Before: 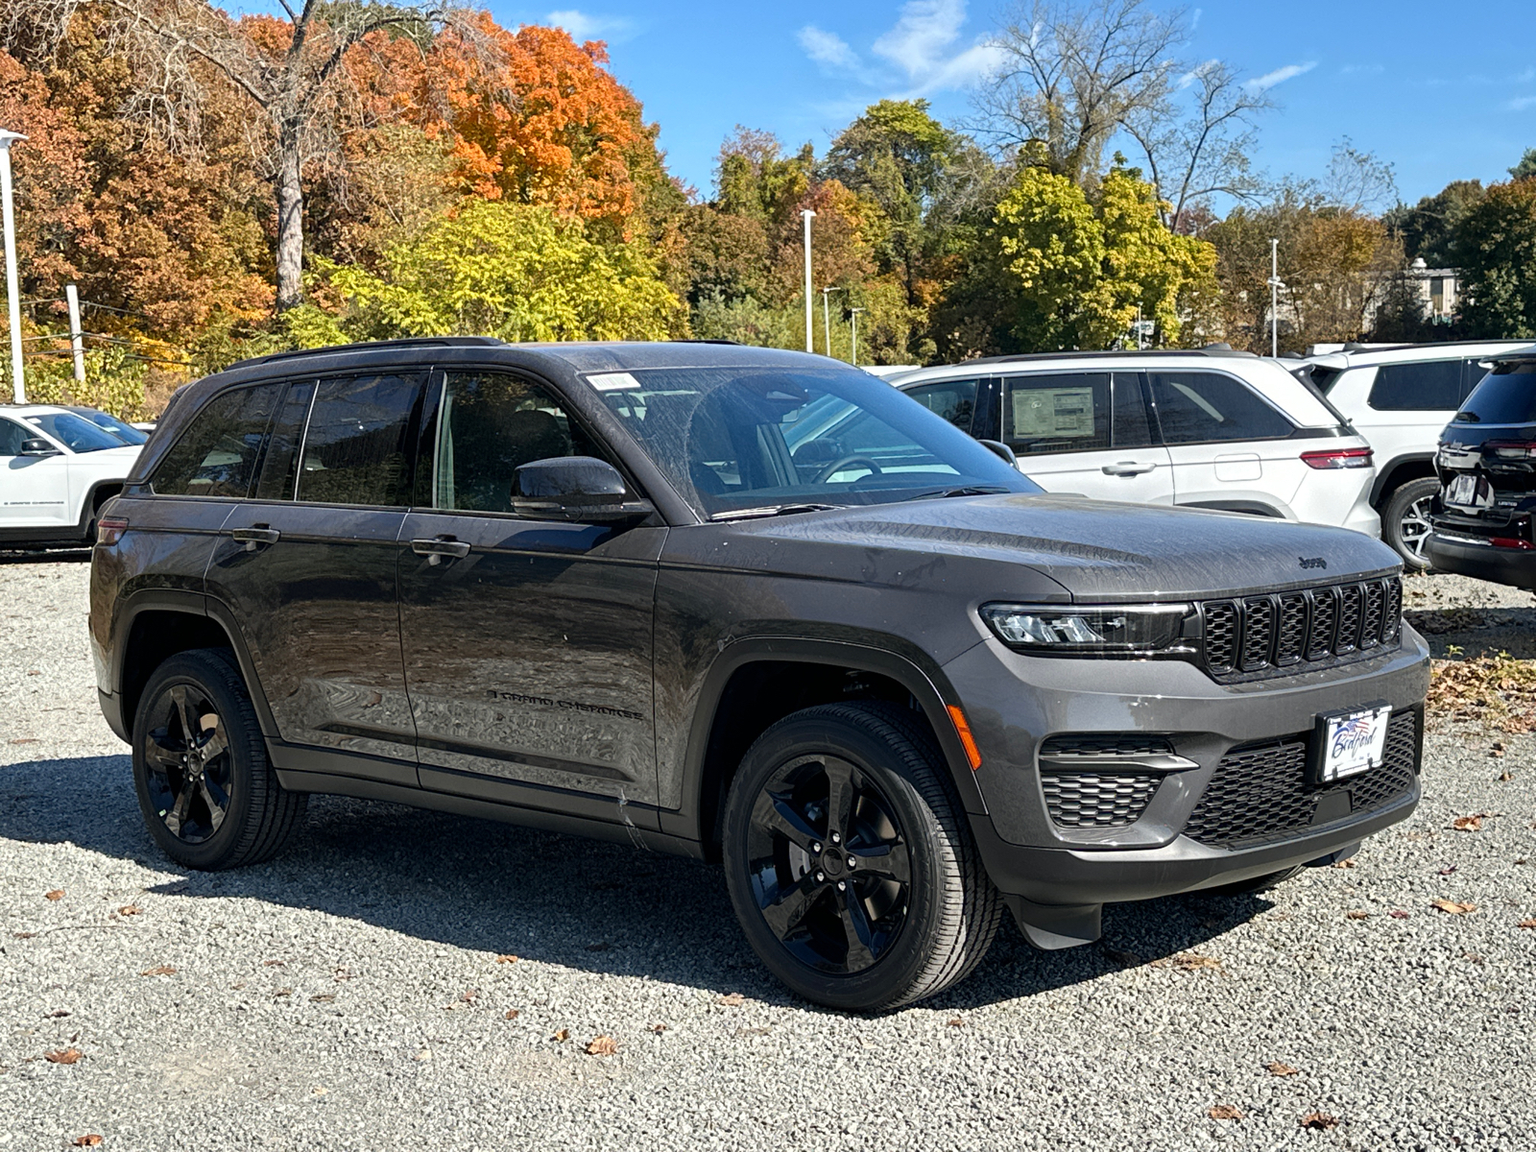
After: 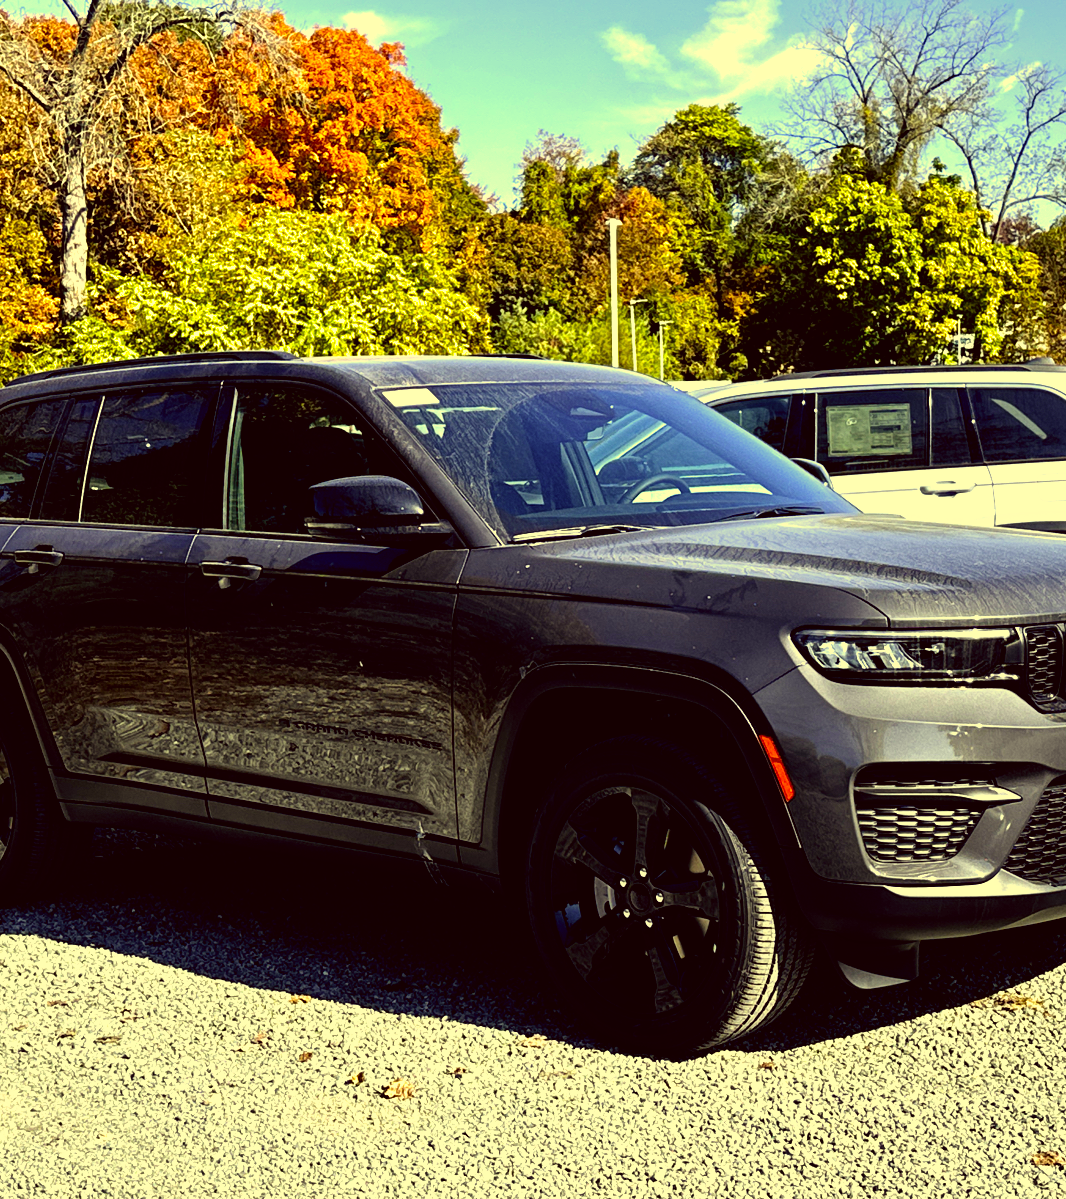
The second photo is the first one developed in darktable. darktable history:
filmic rgb: black relative exposure -8.2 EV, white relative exposure 2.2 EV, threshold 3 EV, hardness 7.11, latitude 85.74%, contrast 1.696, highlights saturation mix -4%, shadows ↔ highlights balance -2.69%, preserve chrominance no, color science v5 (2021), contrast in shadows safe, contrast in highlights safe, enable highlight reconstruction true
white balance: red 0.925, blue 1.046
crop and rotate: left 14.292%, right 19.041%
color correction: highlights a* -0.482, highlights b* 40, shadows a* 9.8, shadows b* -0.161
